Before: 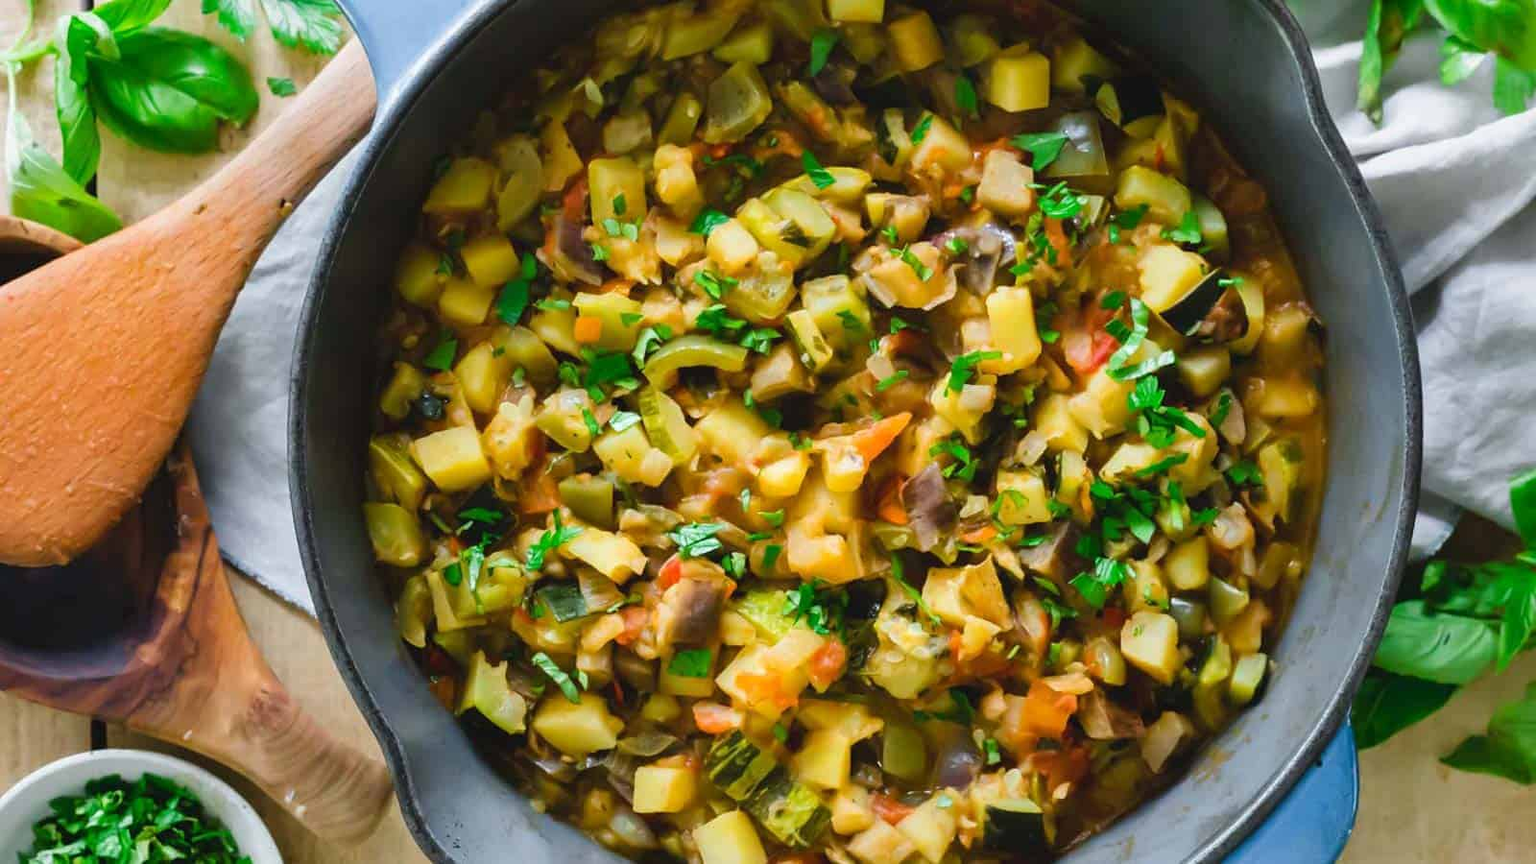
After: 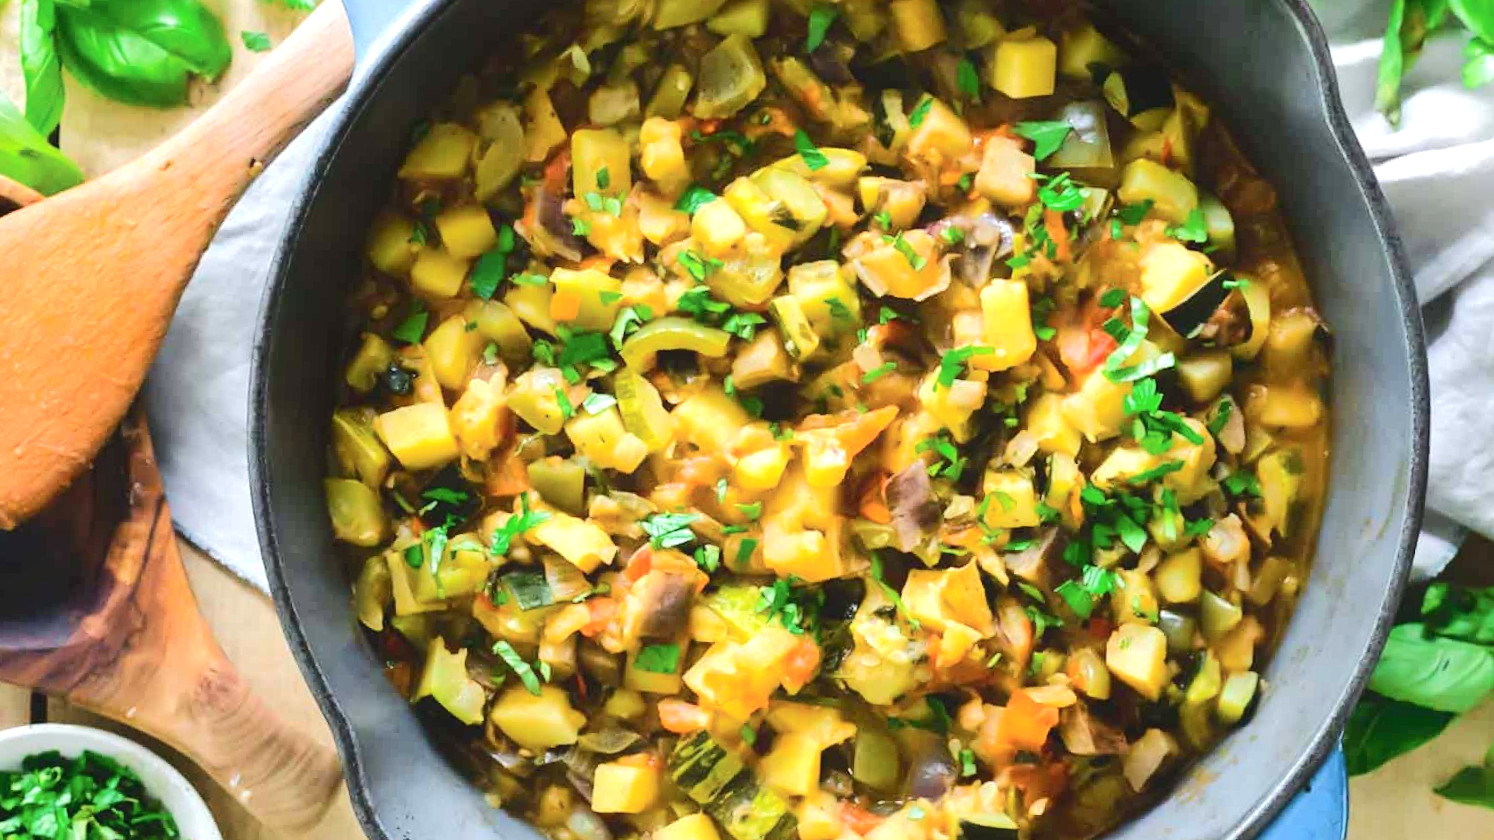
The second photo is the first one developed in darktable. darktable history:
exposure: exposure 0.61 EV, compensate highlight preservation false
tone curve: curves: ch0 [(0, 0) (0.003, 0.019) (0.011, 0.022) (0.025, 0.029) (0.044, 0.041) (0.069, 0.06) (0.1, 0.09) (0.136, 0.123) (0.177, 0.163) (0.224, 0.206) (0.277, 0.268) (0.335, 0.35) (0.399, 0.436) (0.468, 0.526) (0.543, 0.624) (0.623, 0.713) (0.709, 0.779) (0.801, 0.845) (0.898, 0.912) (1, 1)], color space Lab, independent channels, preserve colors none
crop and rotate: angle -2.29°
contrast equalizer: octaves 7, y [[0.6 ×6], [0.55 ×6], [0 ×6], [0 ×6], [0 ×6]], mix -0.282
